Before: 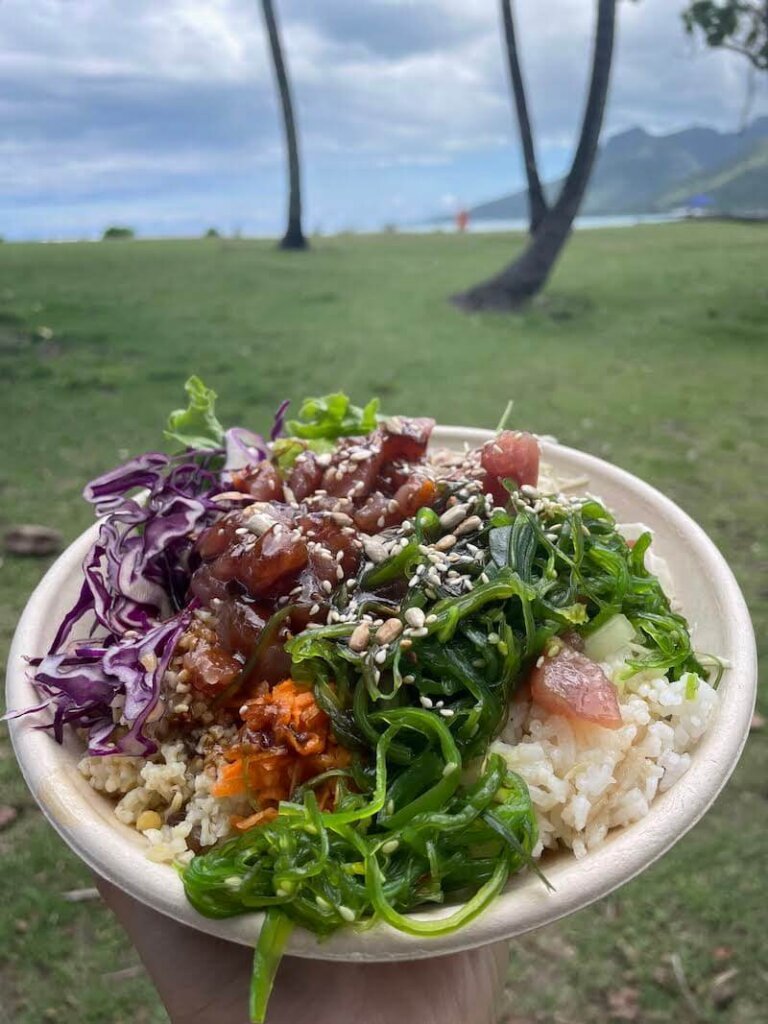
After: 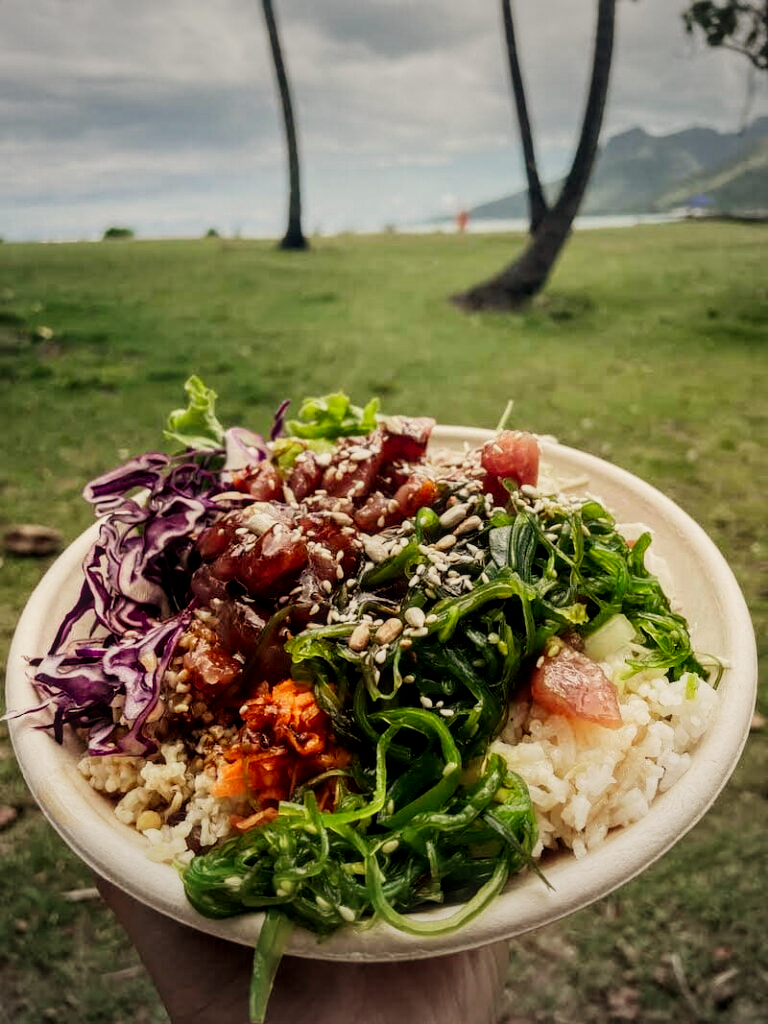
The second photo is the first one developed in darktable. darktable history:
local contrast: on, module defaults
sigmoid: contrast 1.8, skew -0.2, preserve hue 0%, red attenuation 0.1, red rotation 0.035, green attenuation 0.1, green rotation -0.017, blue attenuation 0.15, blue rotation -0.052, base primaries Rec2020
vignetting: fall-off radius 100%, width/height ratio 1.337
white balance: red 1.123, blue 0.83
